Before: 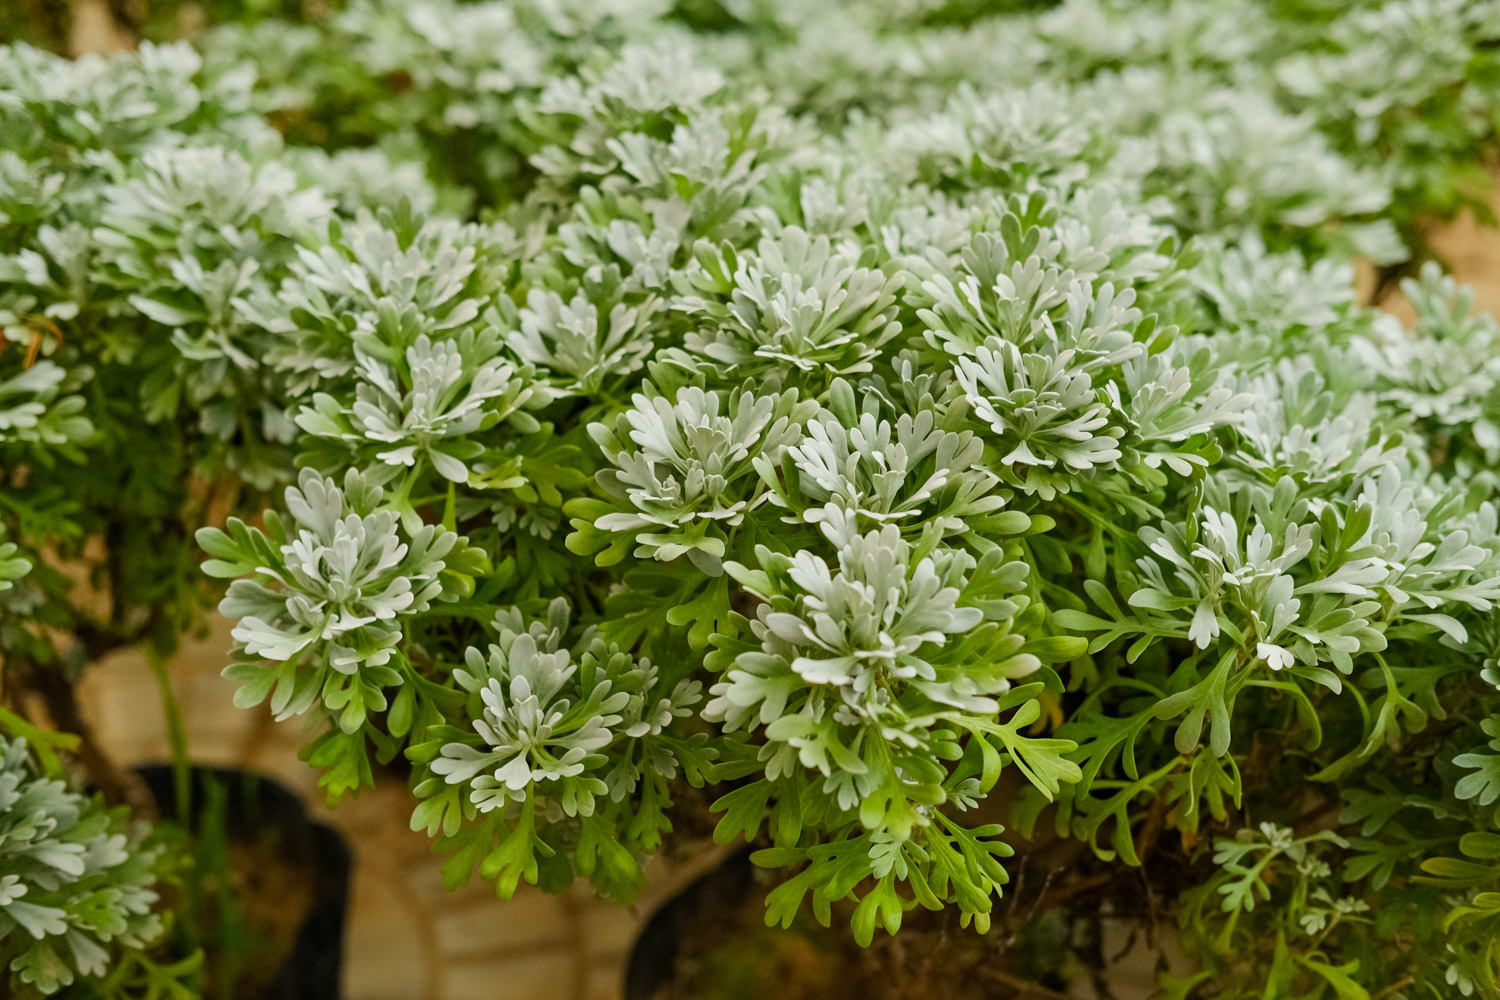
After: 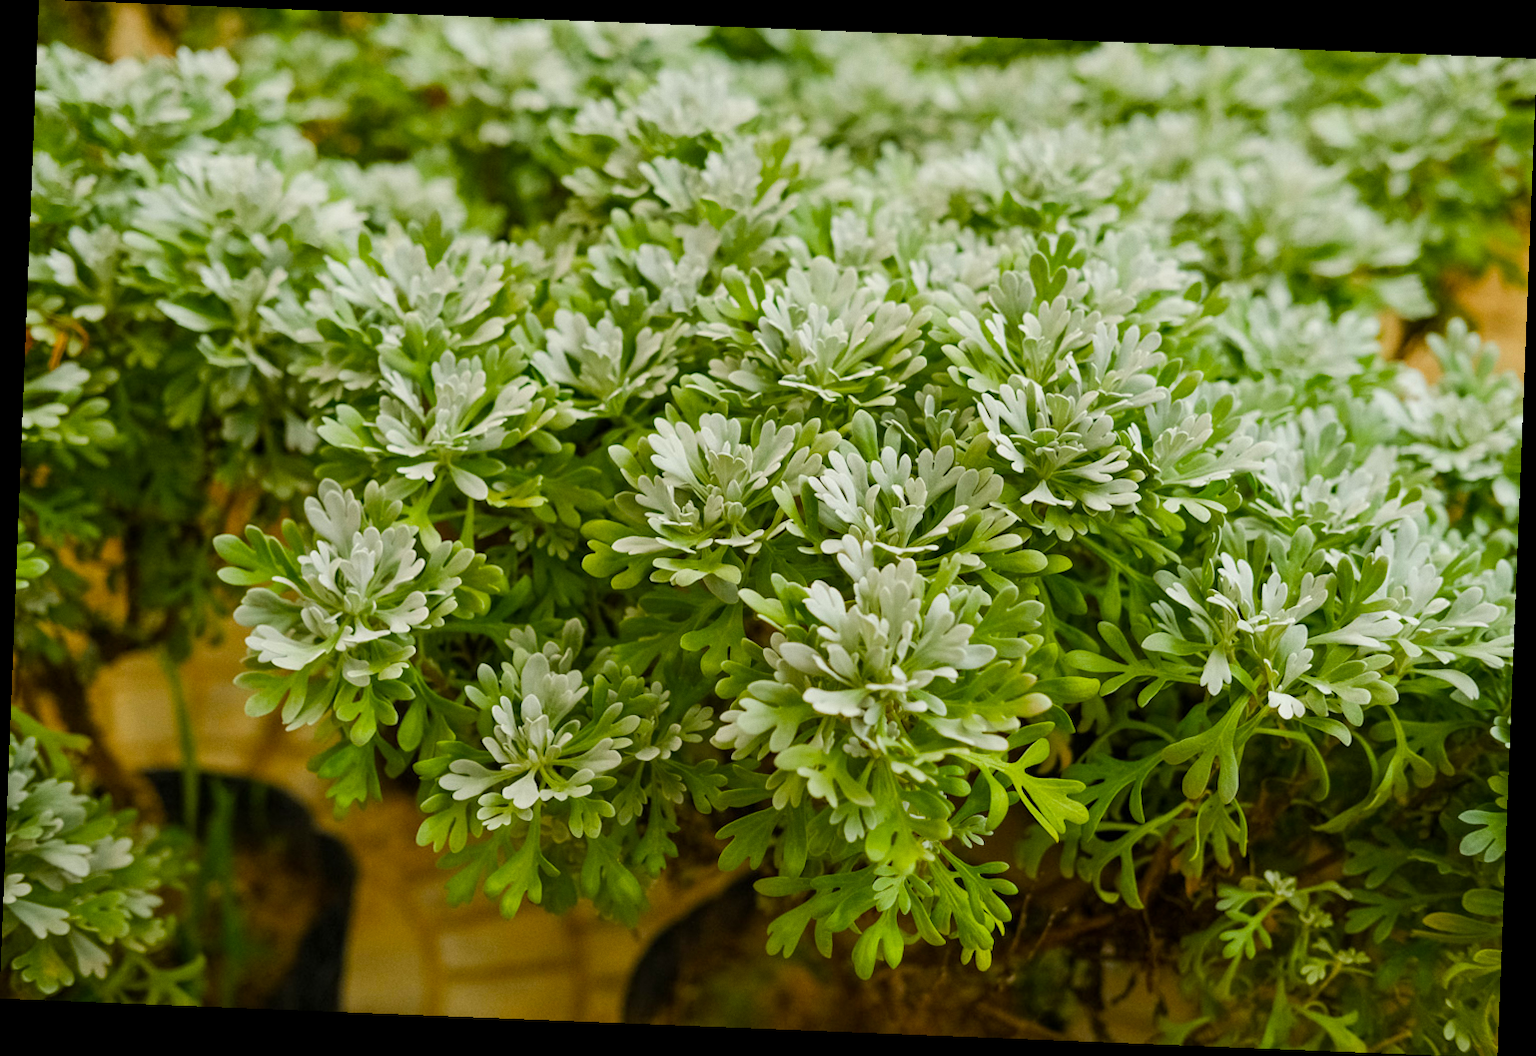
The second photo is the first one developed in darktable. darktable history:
grain: coarseness 14.57 ISO, strength 8.8%
color balance rgb: perceptual saturation grading › global saturation 30%, global vibrance 10%
rotate and perspective: rotation 2.27°, automatic cropping off
